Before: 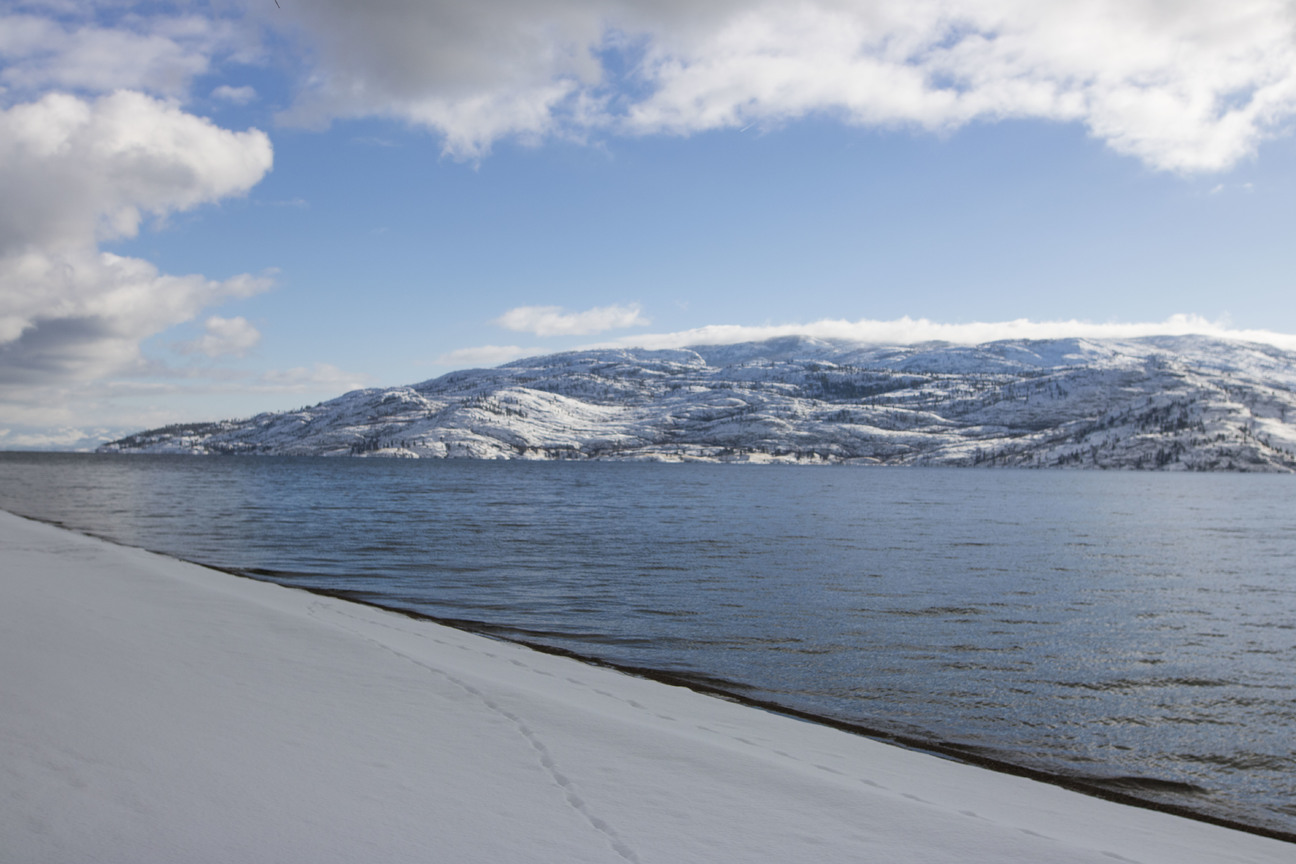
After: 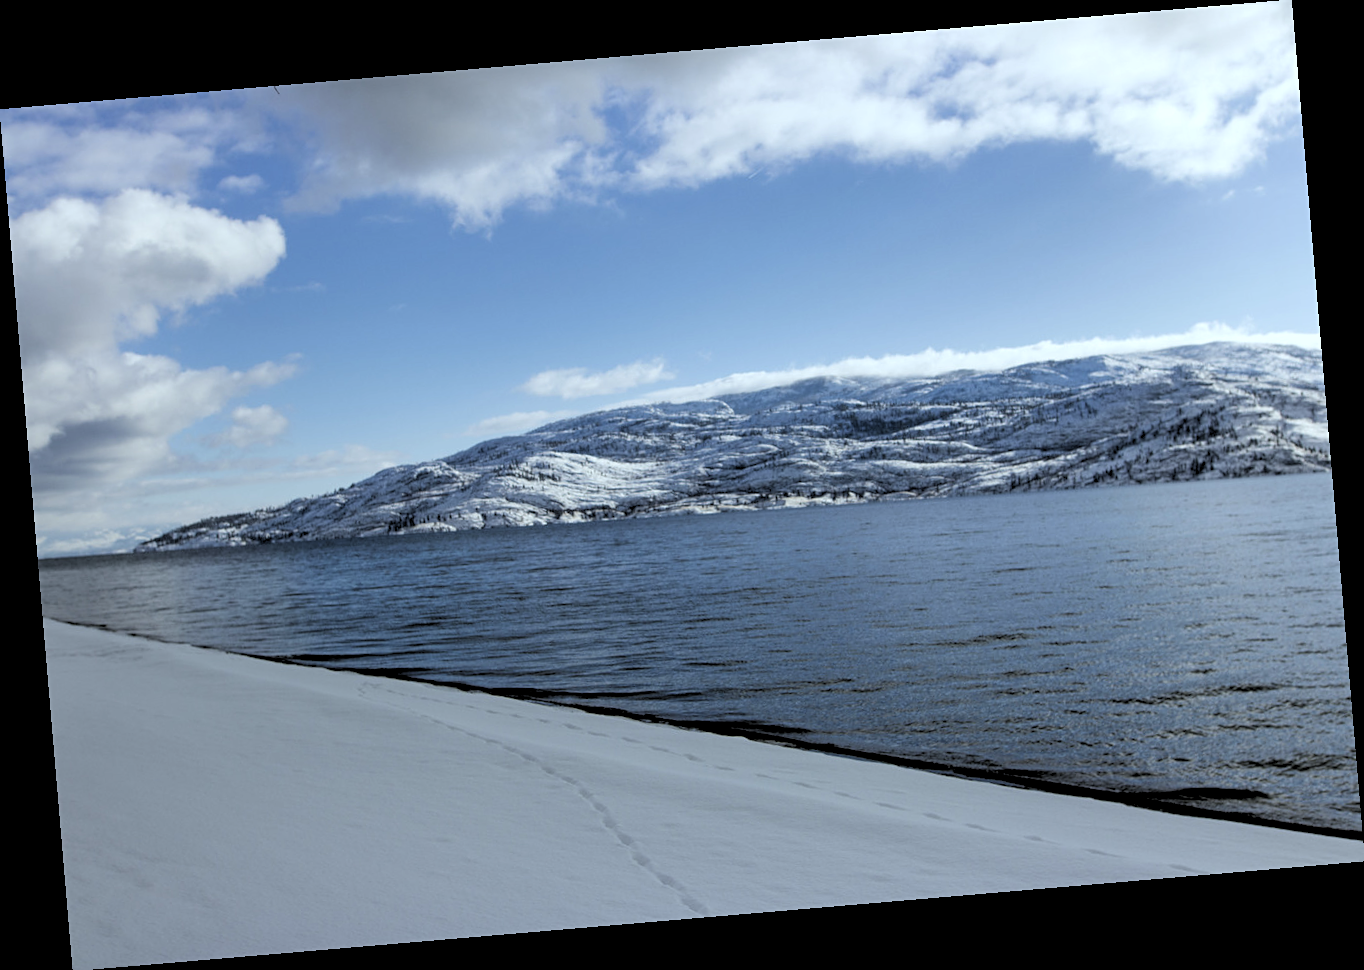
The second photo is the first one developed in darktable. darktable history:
sharpen: amount 0.2
tone equalizer: on, module defaults
rotate and perspective: rotation -4.86°, automatic cropping off
white balance: red 0.925, blue 1.046
shadows and highlights: radius 108.52, shadows 23.73, highlights -59.32, low approximation 0.01, soften with gaussian
rgb levels: levels [[0.034, 0.472, 0.904], [0, 0.5, 1], [0, 0.5, 1]]
